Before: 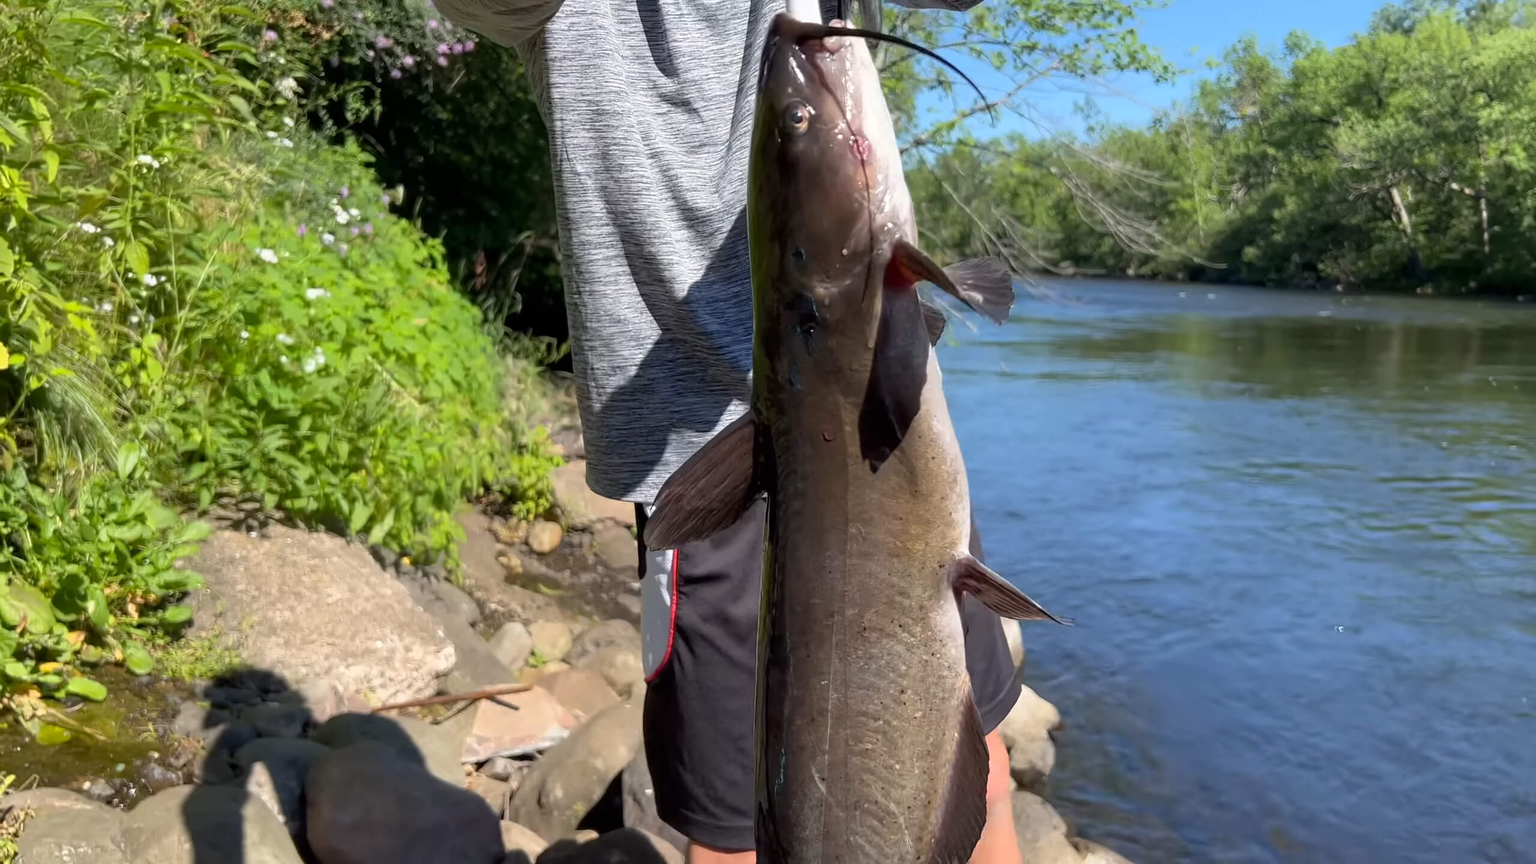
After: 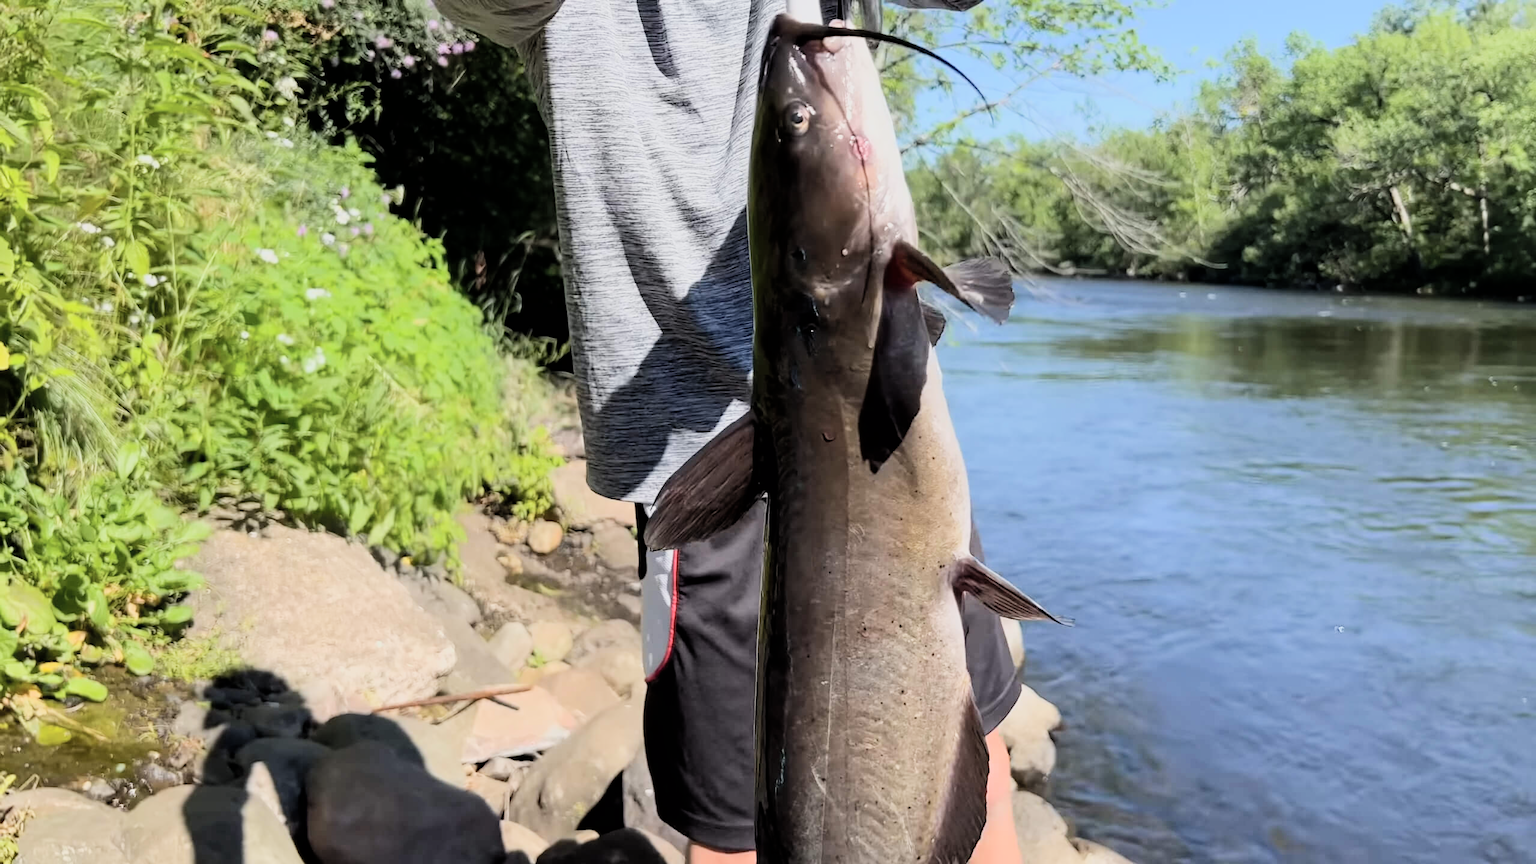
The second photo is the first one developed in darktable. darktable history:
filmic rgb: black relative exposure -7.65 EV, white relative exposure 4.56 EV, hardness 3.61, contrast 1.056
tone curve: curves: ch0 [(0, 0) (0.003, 0.003) (0.011, 0.014) (0.025, 0.033) (0.044, 0.06) (0.069, 0.096) (0.1, 0.132) (0.136, 0.174) (0.177, 0.226) (0.224, 0.282) (0.277, 0.352) (0.335, 0.435) (0.399, 0.524) (0.468, 0.615) (0.543, 0.695) (0.623, 0.771) (0.709, 0.835) (0.801, 0.894) (0.898, 0.944) (1, 1)], color space Lab, independent channels, preserve colors none
